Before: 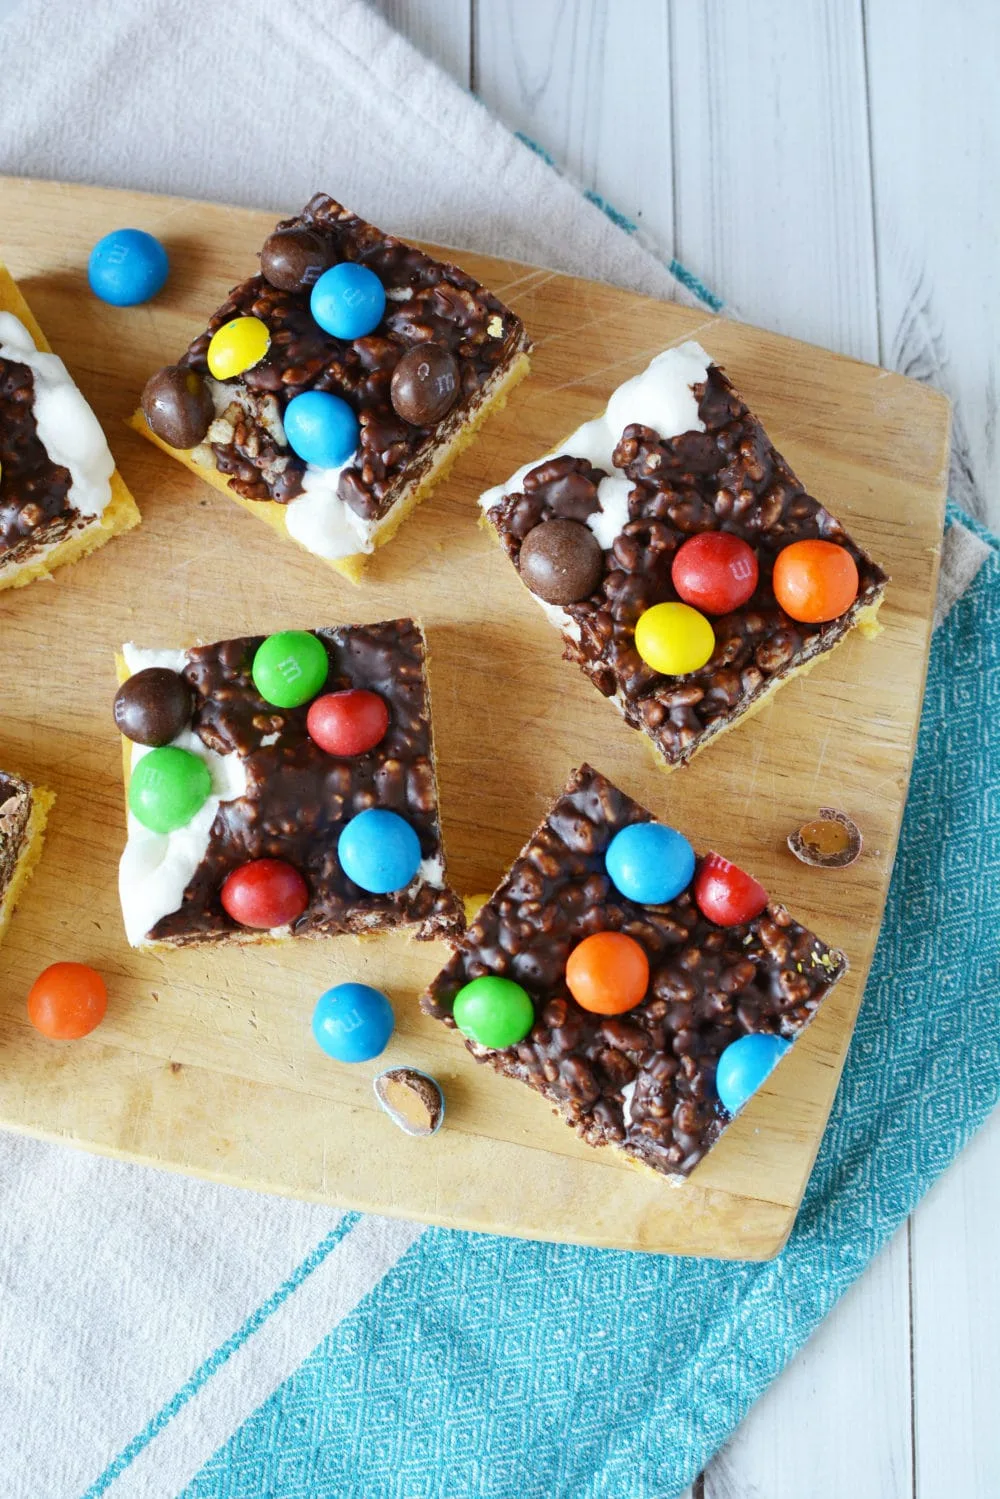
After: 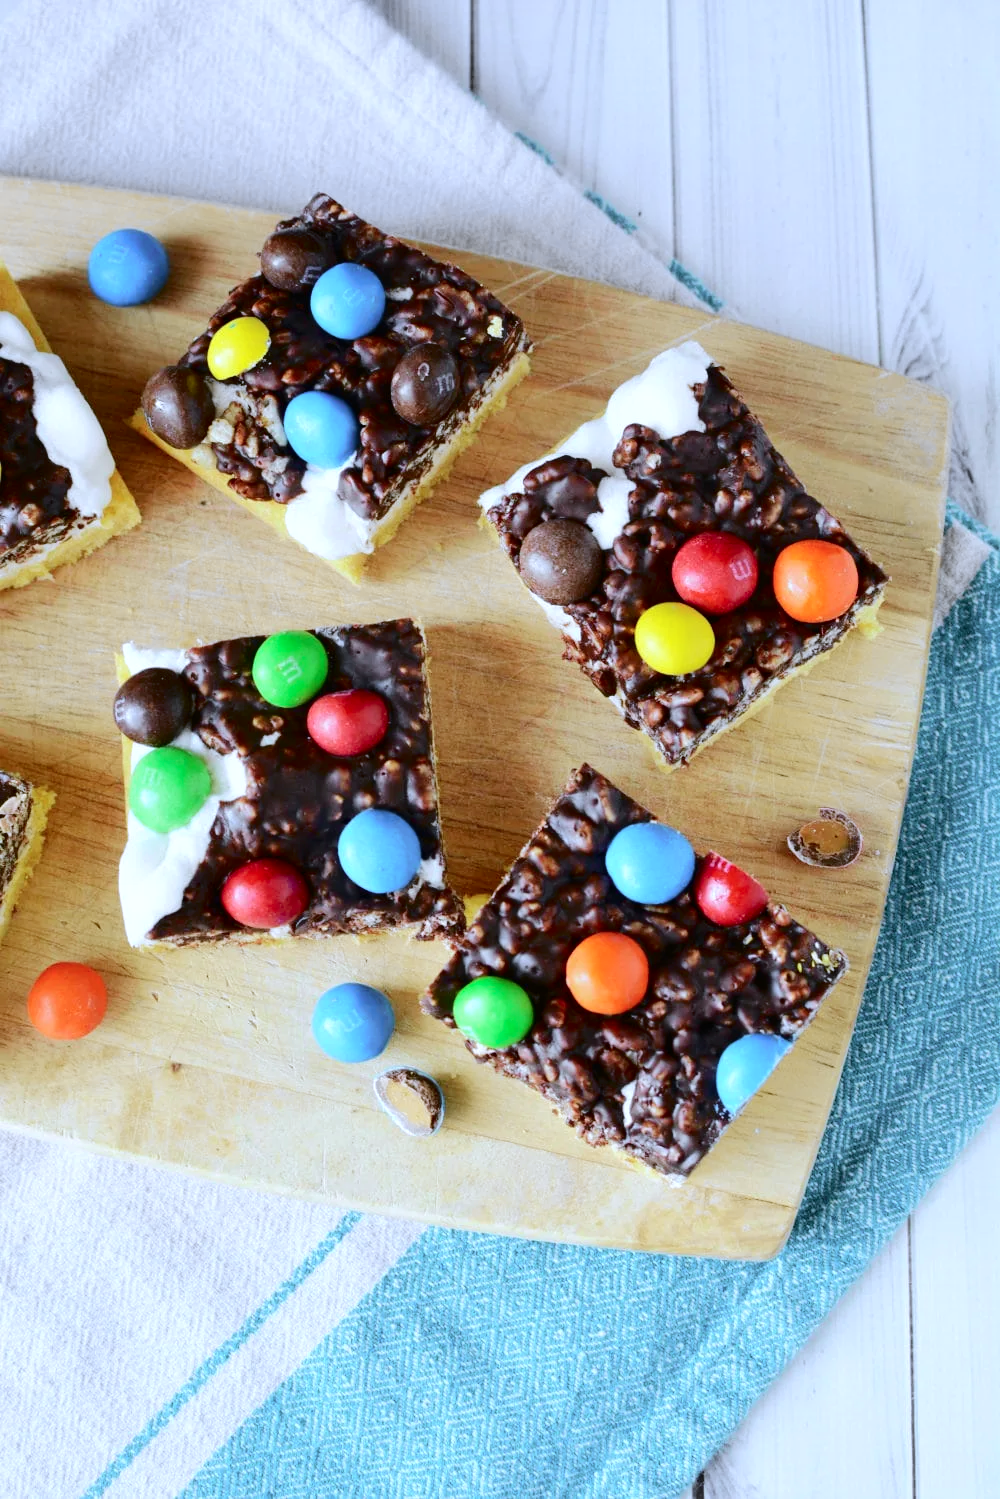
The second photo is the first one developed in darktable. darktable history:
tone curve: curves: ch0 [(0.003, 0) (0.066, 0.031) (0.16, 0.089) (0.269, 0.218) (0.395, 0.408) (0.517, 0.56) (0.684, 0.734) (0.791, 0.814) (1, 1)]; ch1 [(0, 0) (0.164, 0.115) (0.337, 0.332) (0.39, 0.398) (0.464, 0.461) (0.501, 0.5) (0.507, 0.5) (0.534, 0.532) (0.577, 0.59) (0.652, 0.681) (0.733, 0.764) (0.819, 0.823) (1, 1)]; ch2 [(0, 0) (0.337, 0.382) (0.464, 0.476) (0.501, 0.5) (0.527, 0.54) (0.551, 0.565) (0.628, 0.632) (0.689, 0.686) (1, 1)], color space Lab, independent channels, preserve colors none
white balance: red 0.948, green 1.02, blue 1.176
